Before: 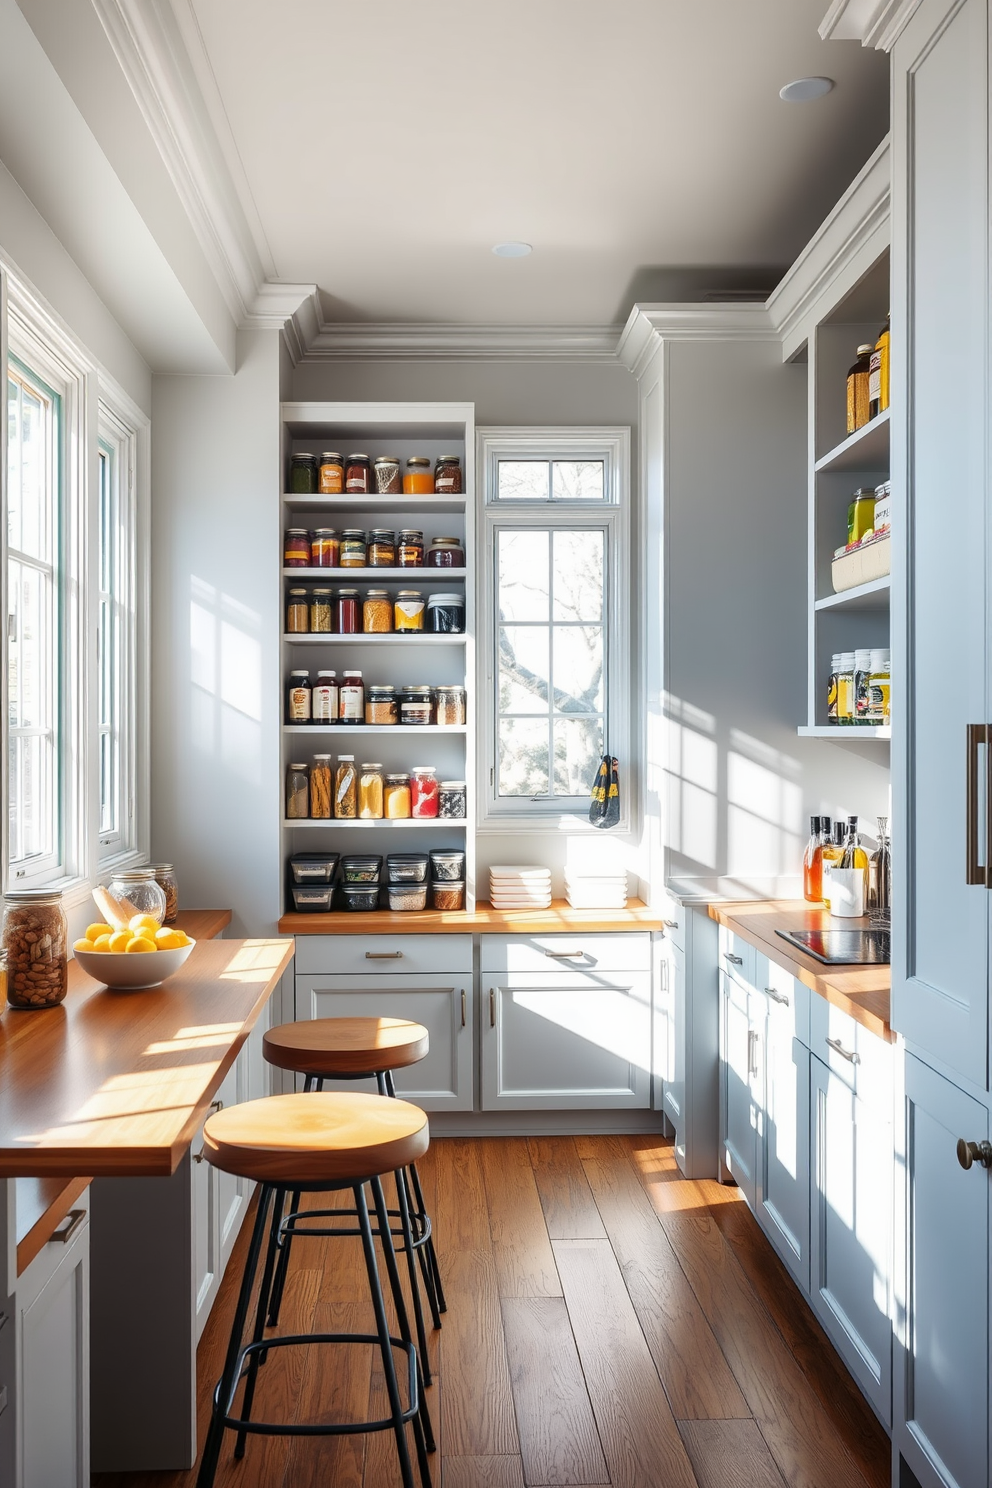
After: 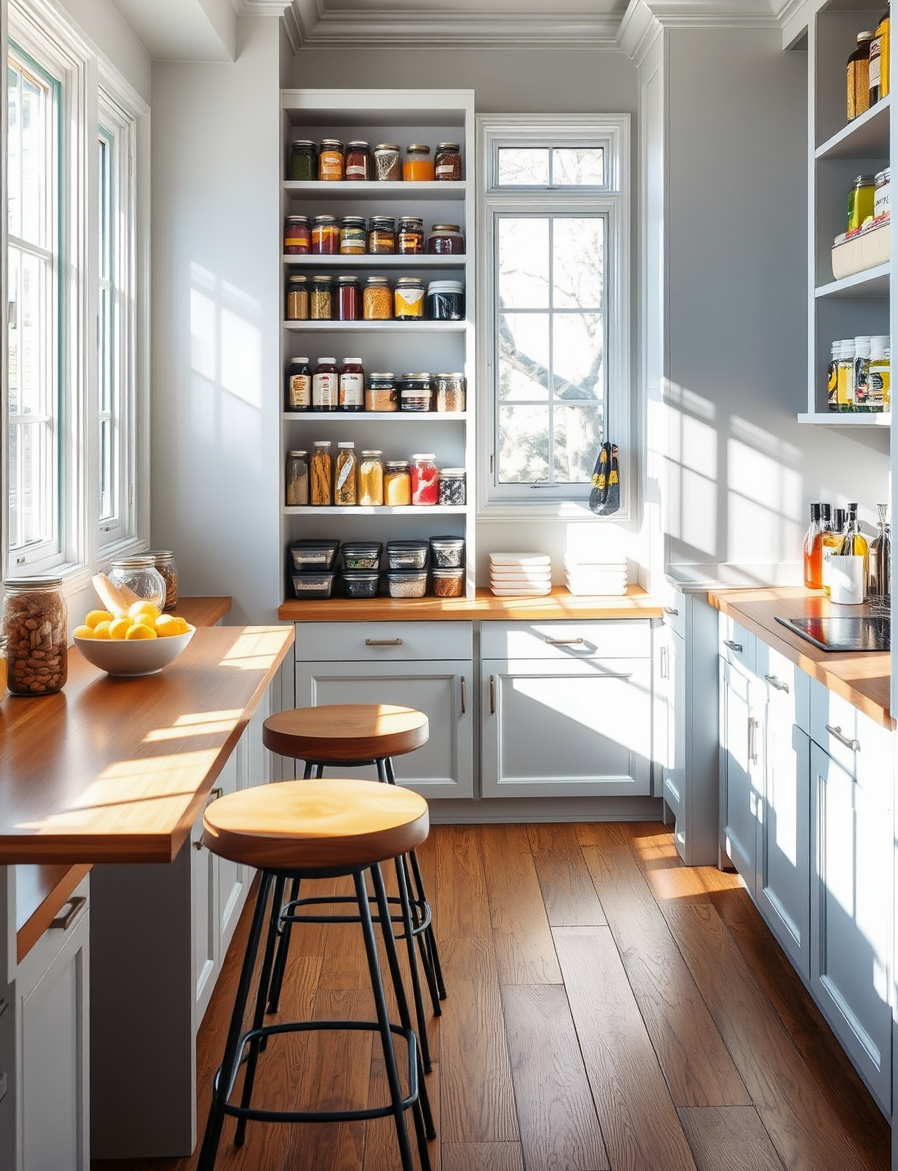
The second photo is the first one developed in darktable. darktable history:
crop: top 21.036%, right 9.449%, bottom 0.24%
